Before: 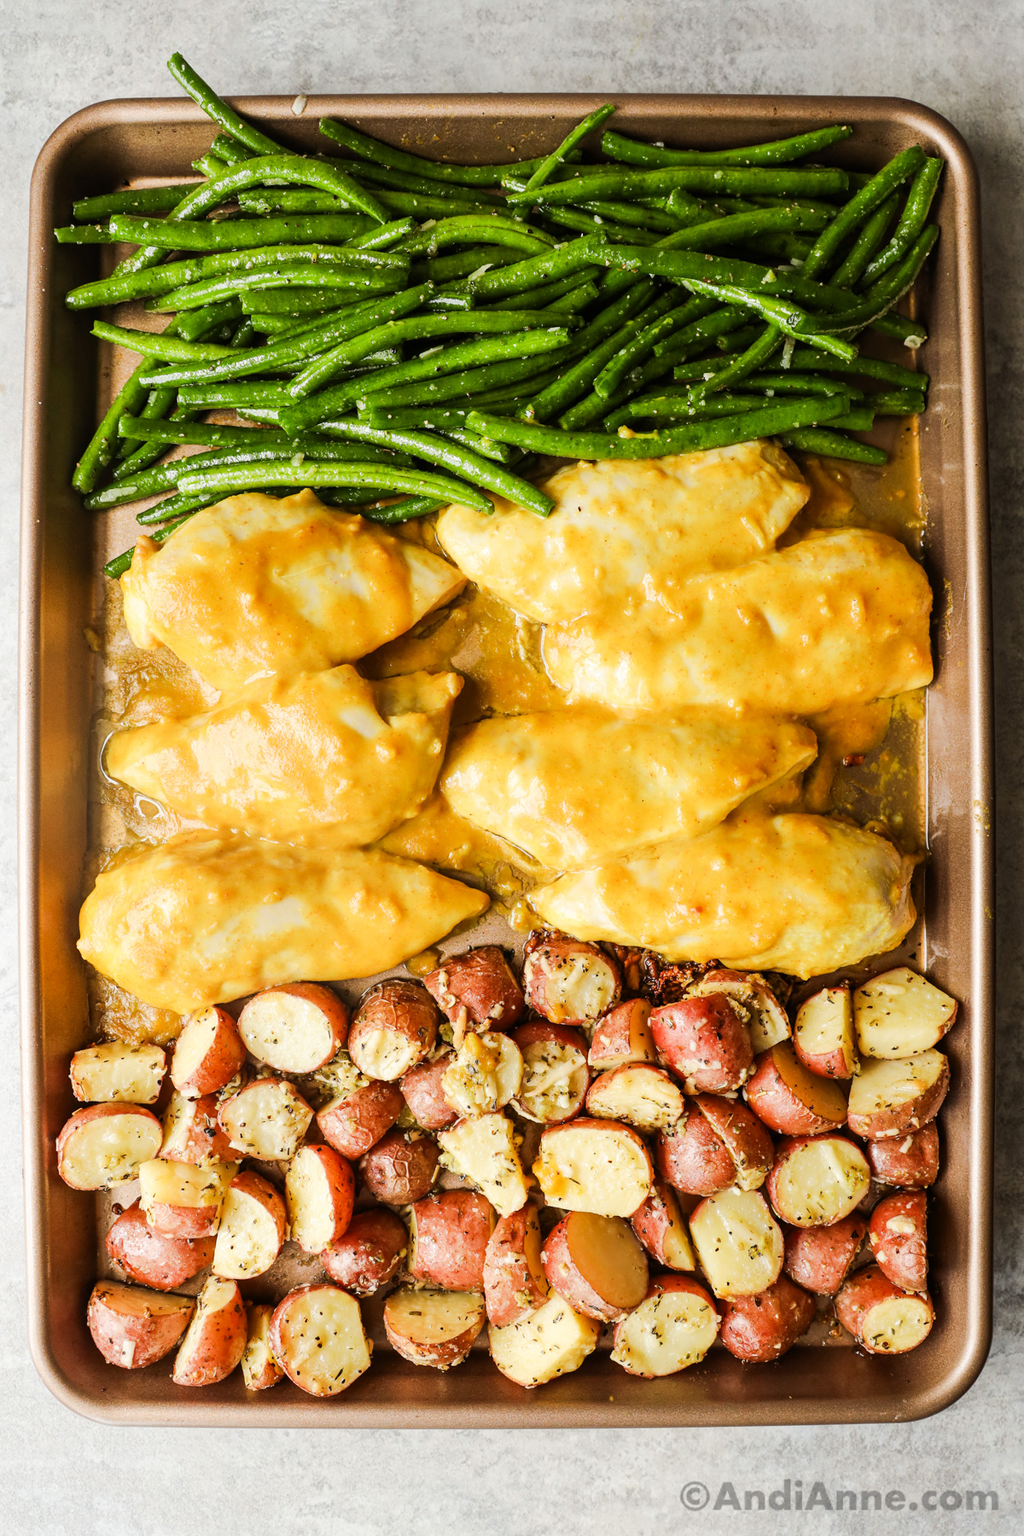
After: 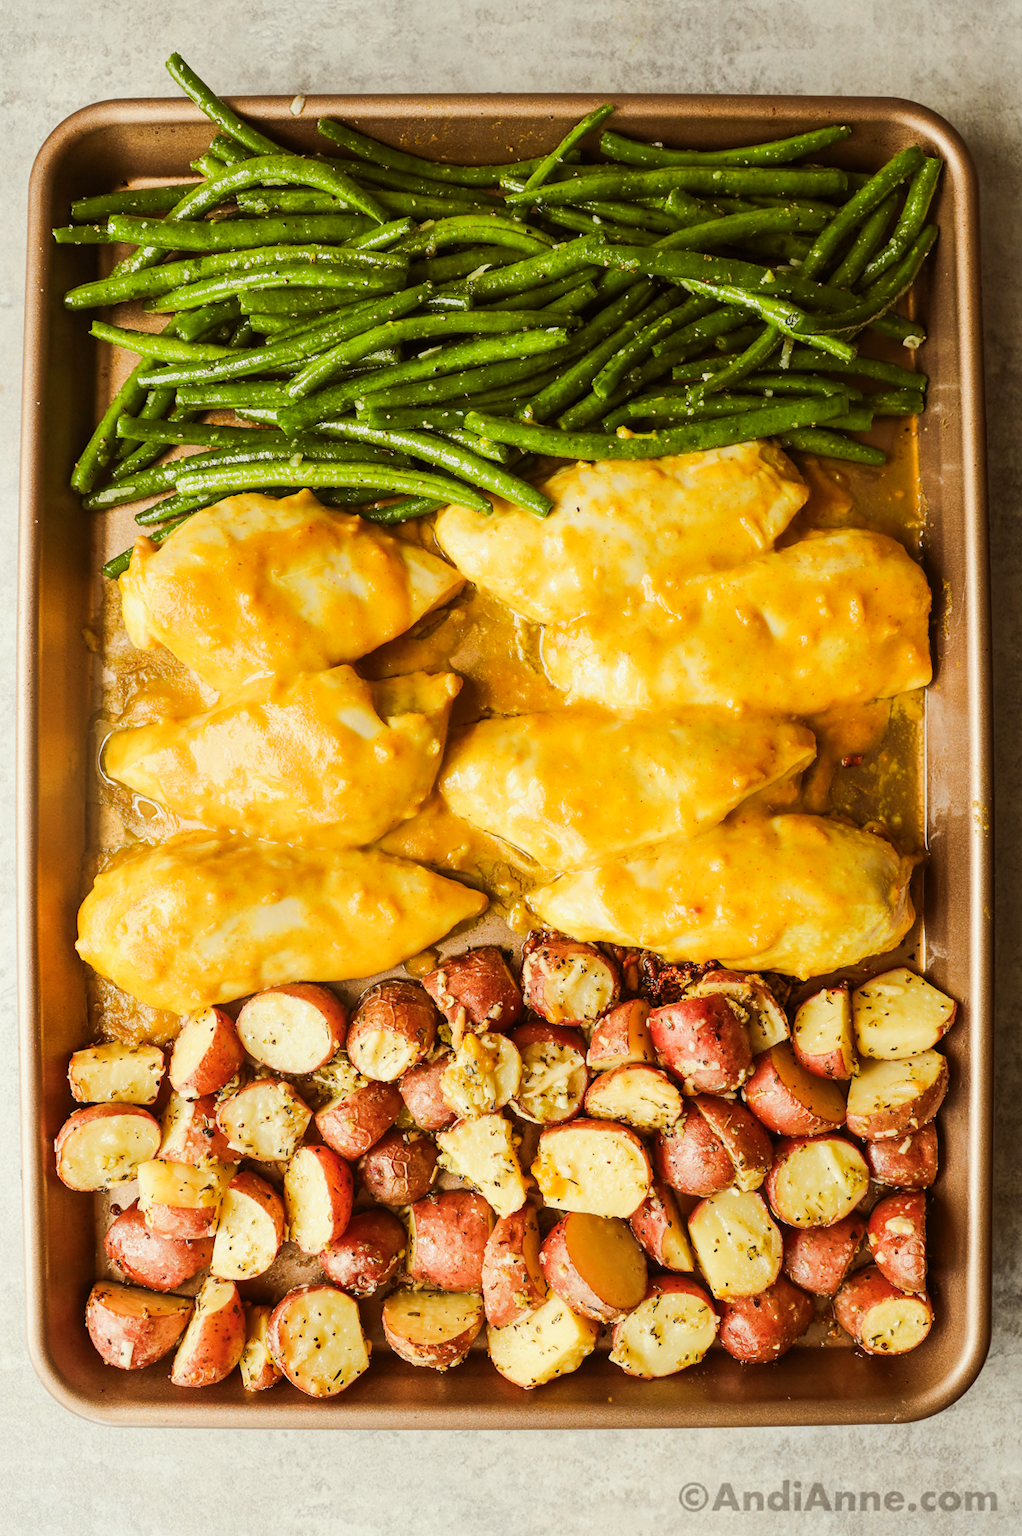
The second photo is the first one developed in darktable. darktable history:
color balance rgb: power › chroma 2.504%, power › hue 69.84°, perceptual saturation grading › global saturation 0.968%, hue shift -2.82°, perceptual brilliance grading › global brilliance -17.086%, perceptual brilliance grading › highlights 28.325%, contrast -20.95%
crop: left 0.171%
